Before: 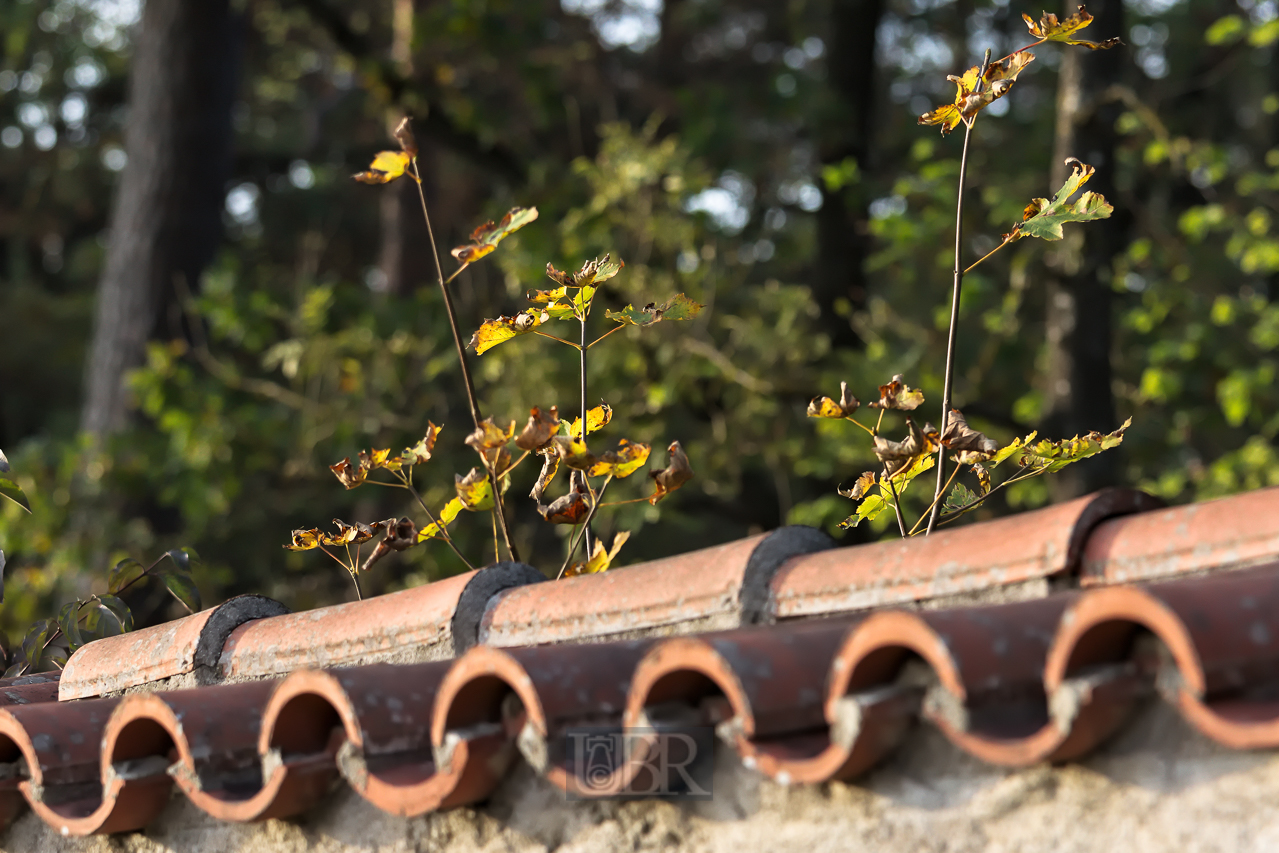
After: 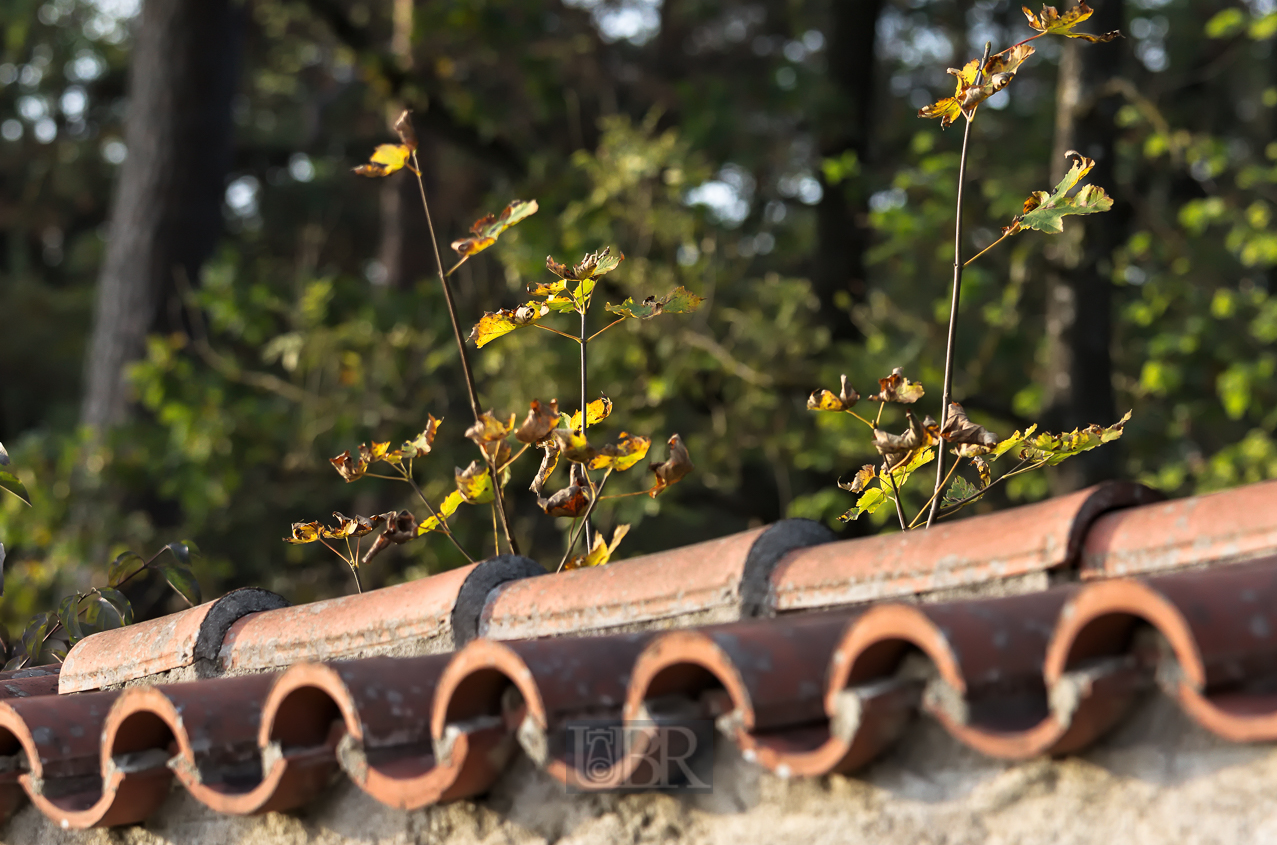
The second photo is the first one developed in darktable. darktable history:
crop: top 0.863%, right 0.115%
